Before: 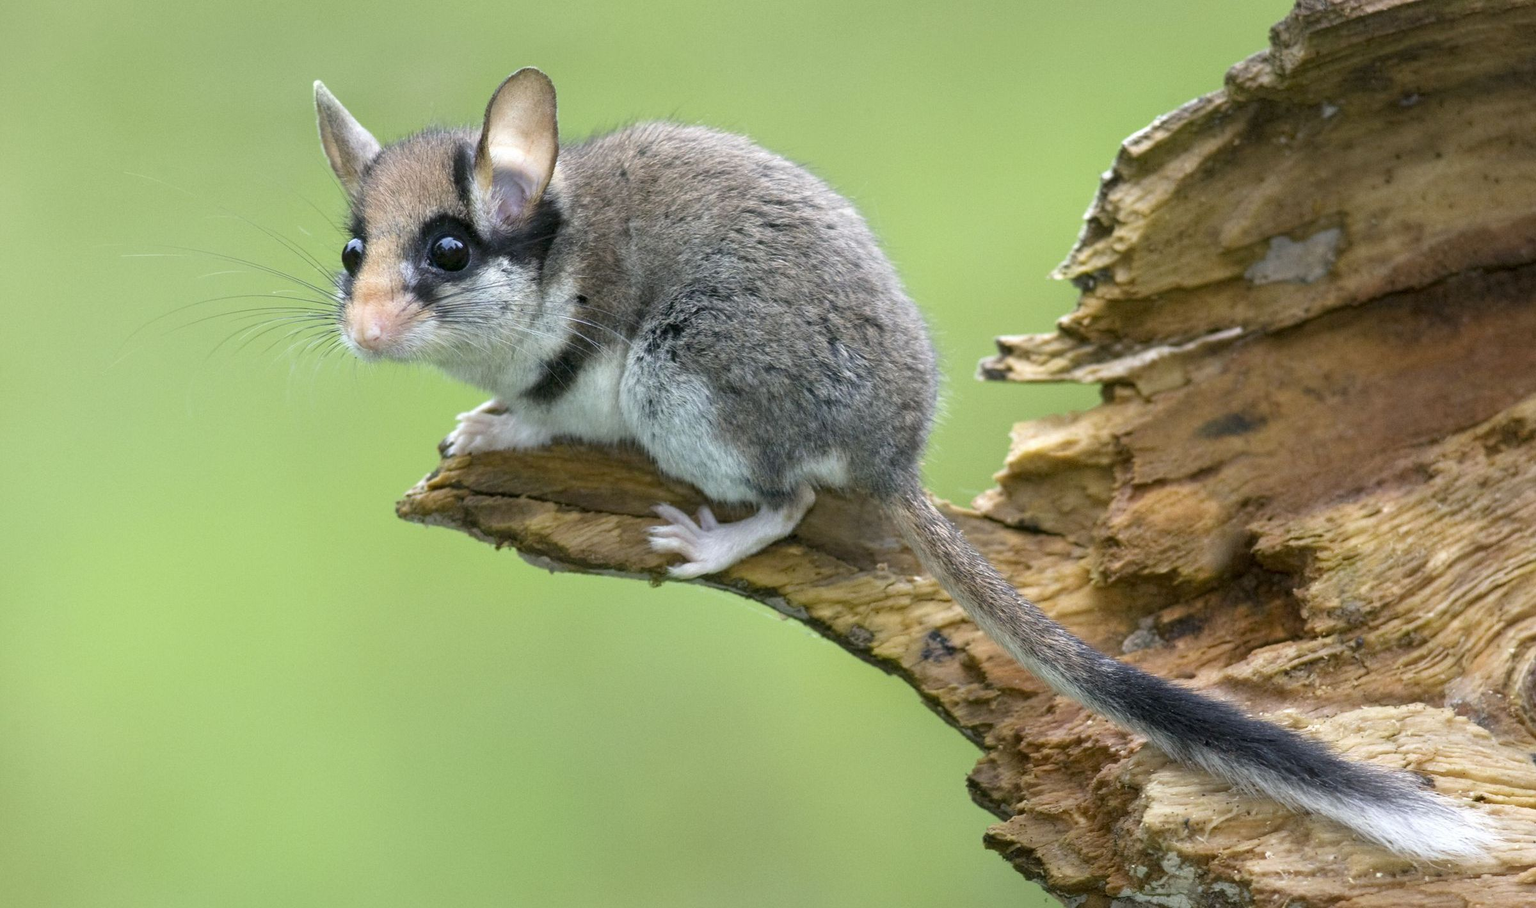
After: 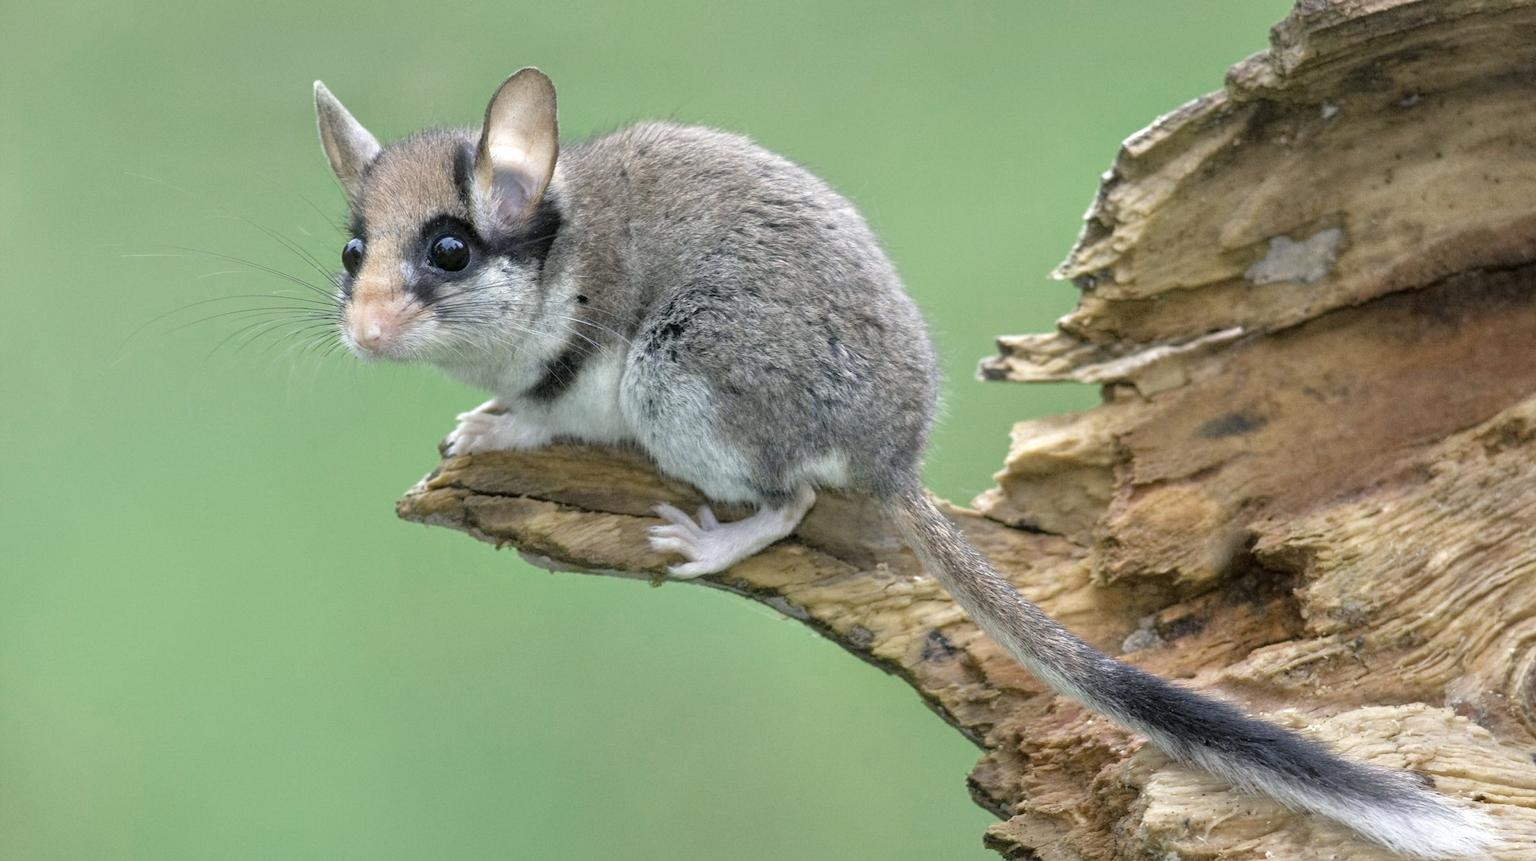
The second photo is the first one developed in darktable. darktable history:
crop and rotate: top 0.013%, bottom 5.054%
color zones: curves: ch0 [(0, 0.5) (0.125, 0.4) (0.25, 0.5) (0.375, 0.4) (0.5, 0.4) (0.625, 0.35) (0.75, 0.35) (0.875, 0.5)]; ch1 [(0, 0.35) (0.125, 0.45) (0.25, 0.35) (0.375, 0.35) (0.5, 0.35) (0.625, 0.35) (0.75, 0.45) (0.875, 0.35)]; ch2 [(0, 0.6) (0.125, 0.5) (0.25, 0.5) (0.375, 0.6) (0.5, 0.6) (0.625, 0.5) (0.75, 0.5) (0.875, 0.5)]
tone equalizer: -8 EV 0.009 EV, -7 EV -0.01 EV, -6 EV 0.04 EV, -5 EV 0.041 EV, -4 EV 0.315 EV, -3 EV 0.661 EV, -2 EV 0.578 EV, -1 EV 0.19 EV, +0 EV 0.047 EV
